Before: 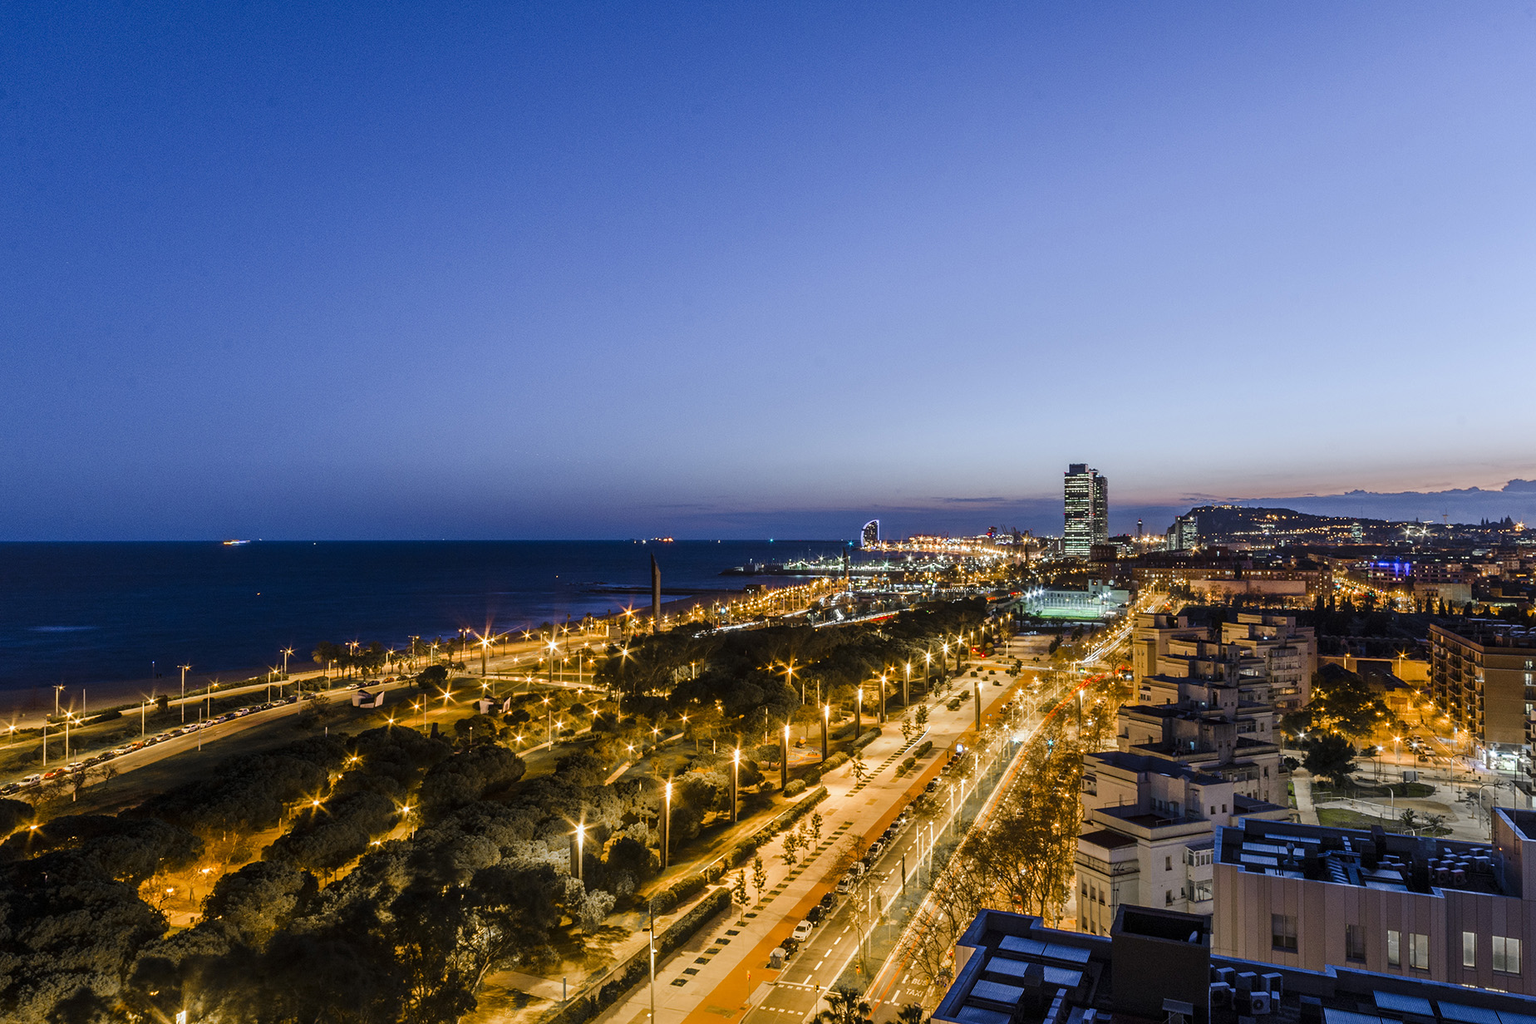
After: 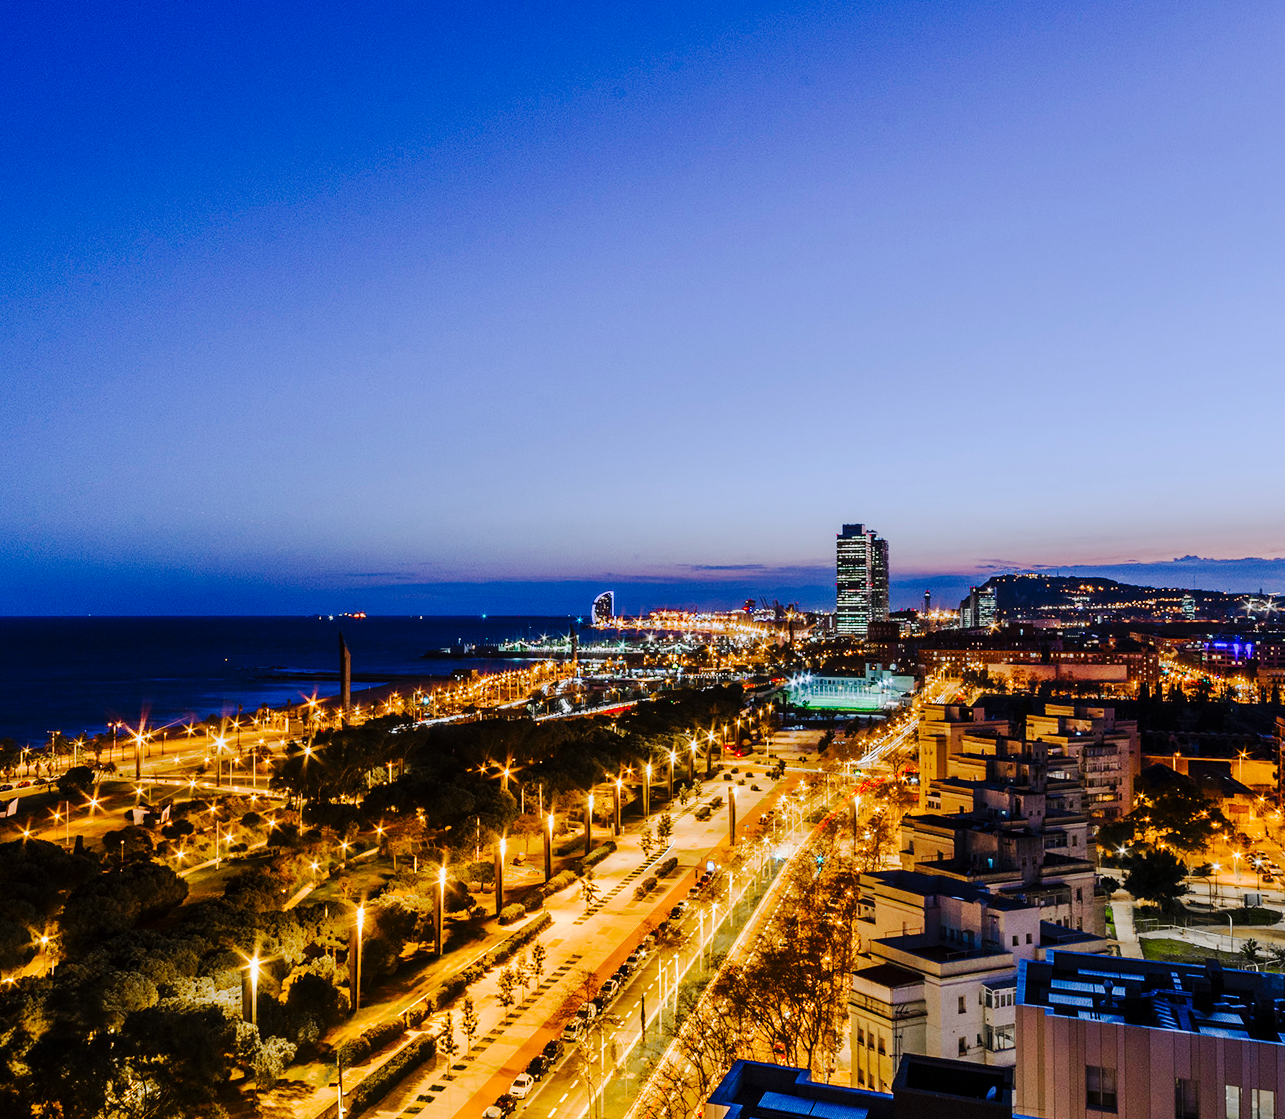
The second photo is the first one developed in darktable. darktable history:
crop and rotate: left 24.034%, top 2.838%, right 6.406%, bottom 6.299%
graduated density: hue 238.83°, saturation 50%
contrast brightness saturation: saturation 0.13
tone curve: curves: ch0 [(0, 0) (0.003, 0.002) (0.011, 0.009) (0.025, 0.018) (0.044, 0.03) (0.069, 0.043) (0.1, 0.057) (0.136, 0.079) (0.177, 0.125) (0.224, 0.178) (0.277, 0.255) (0.335, 0.341) (0.399, 0.443) (0.468, 0.553) (0.543, 0.644) (0.623, 0.718) (0.709, 0.779) (0.801, 0.849) (0.898, 0.929) (1, 1)], preserve colors none
